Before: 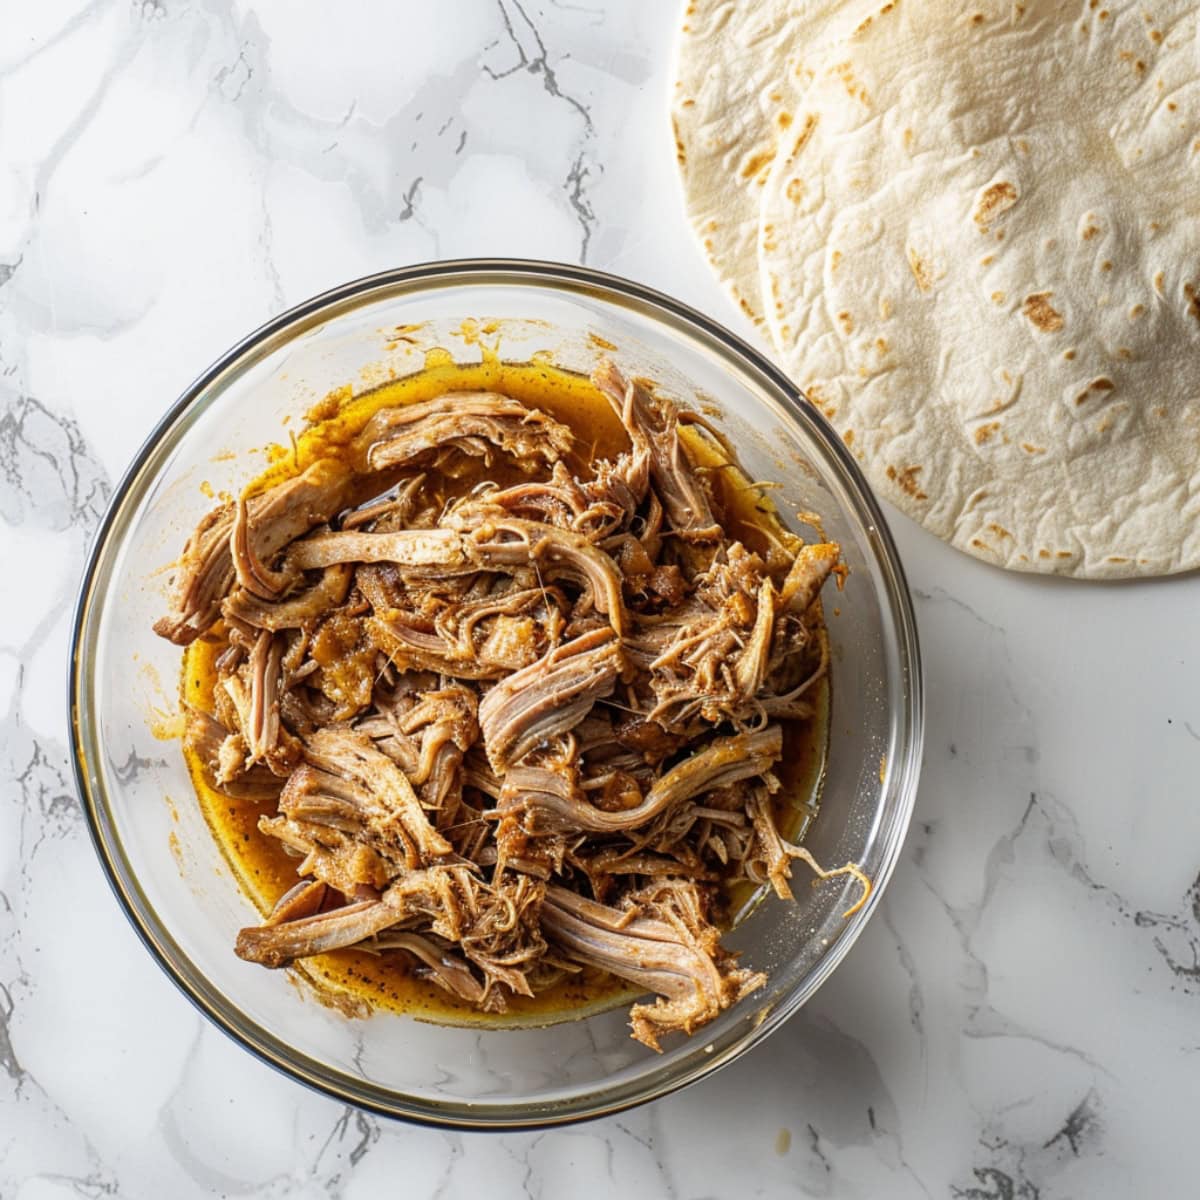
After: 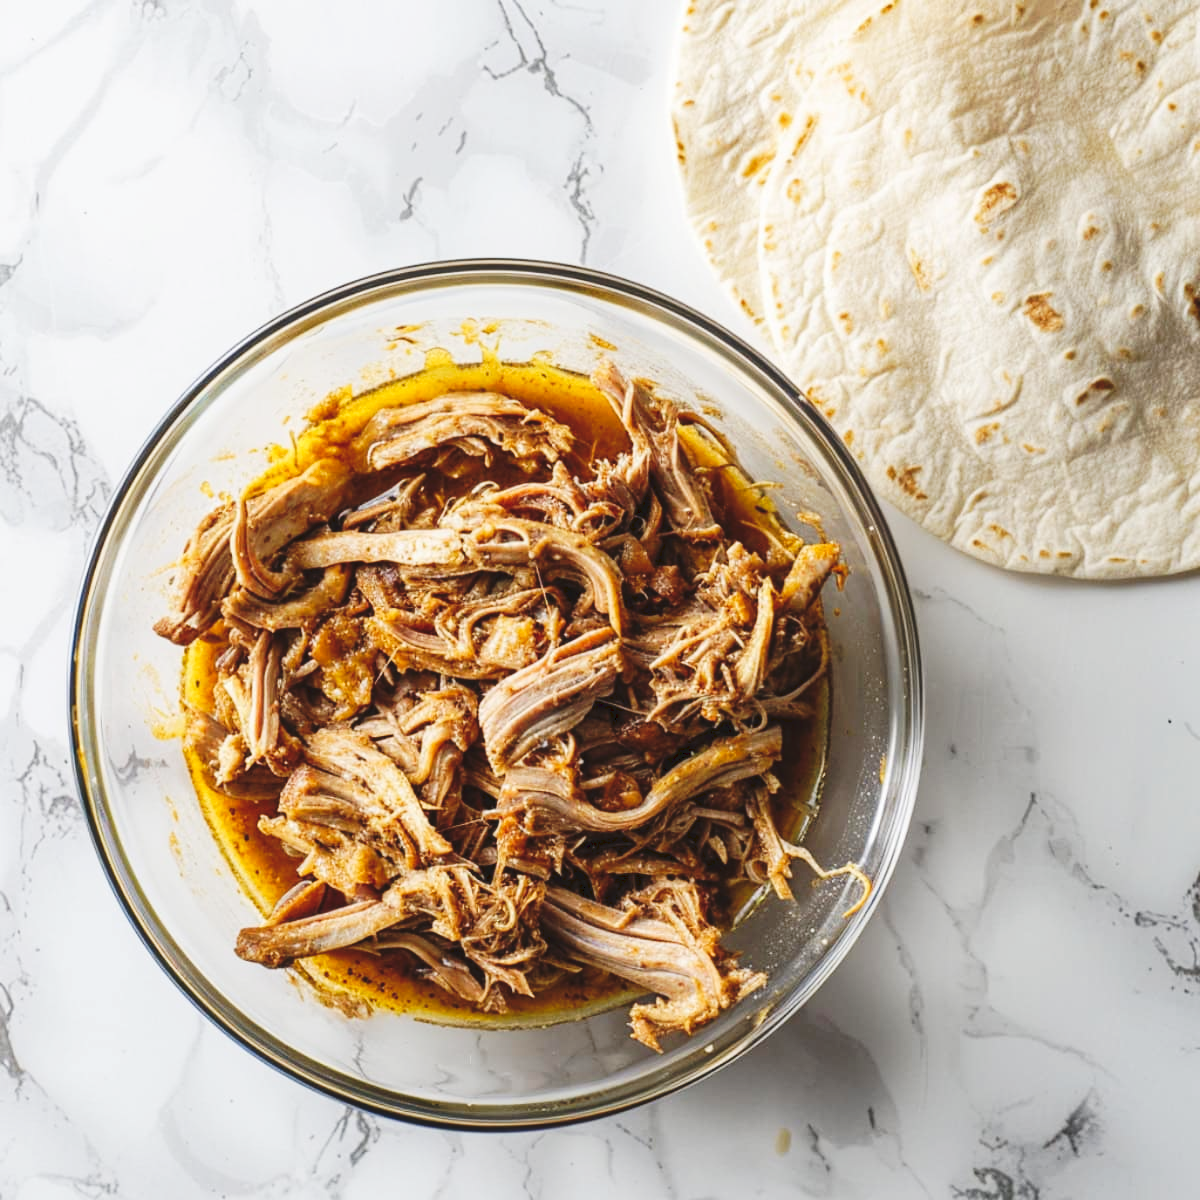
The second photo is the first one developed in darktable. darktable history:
tone curve: curves: ch0 [(0, 0) (0.003, 0.065) (0.011, 0.072) (0.025, 0.09) (0.044, 0.104) (0.069, 0.116) (0.1, 0.127) (0.136, 0.15) (0.177, 0.184) (0.224, 0.223) (0.277, 0.28) (0.335, 0.361) (0.399, 0.443) (0.468, 0.525) (0.543, 0.616) (0.623, 0.713) (0.709, 0.79) (0.801, 0.866) (0.898, 0.933) (1, 1)], preserve colors none
